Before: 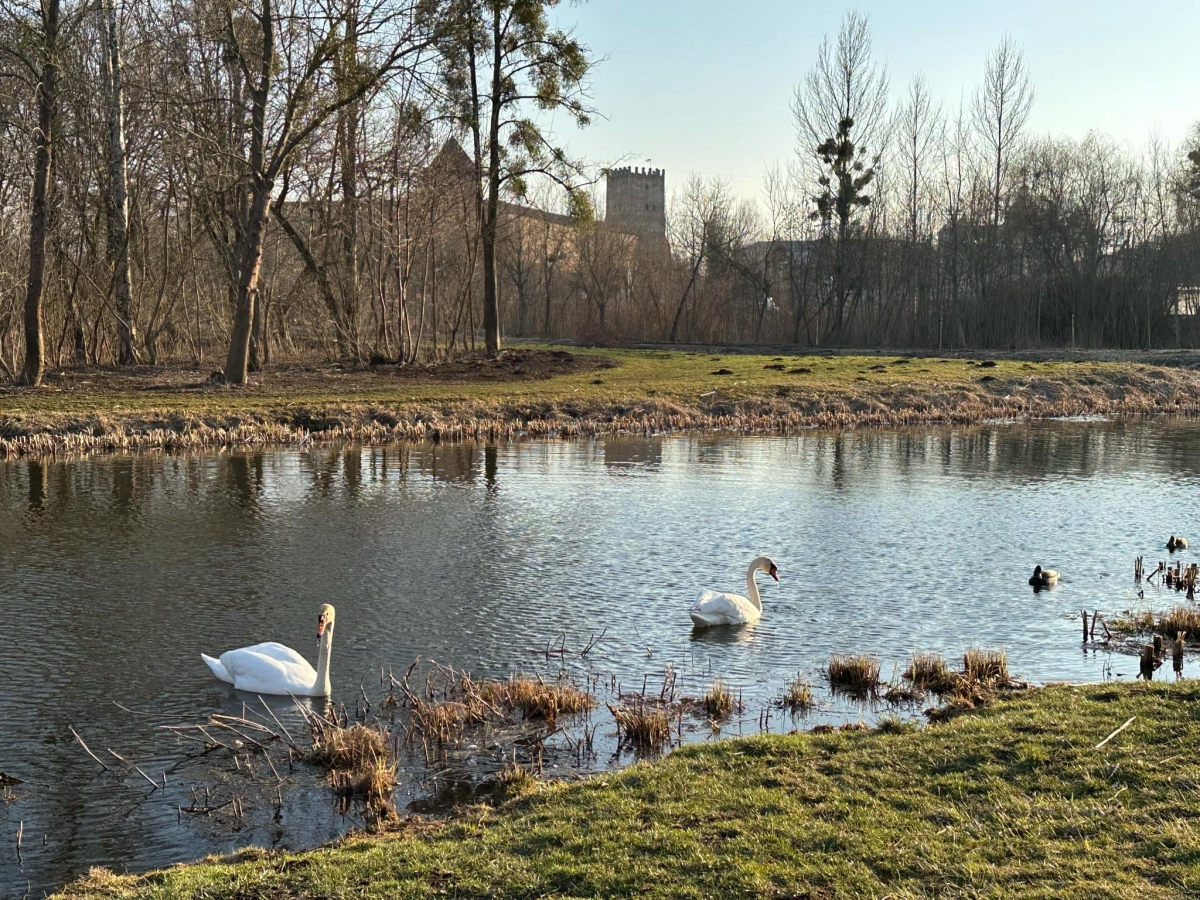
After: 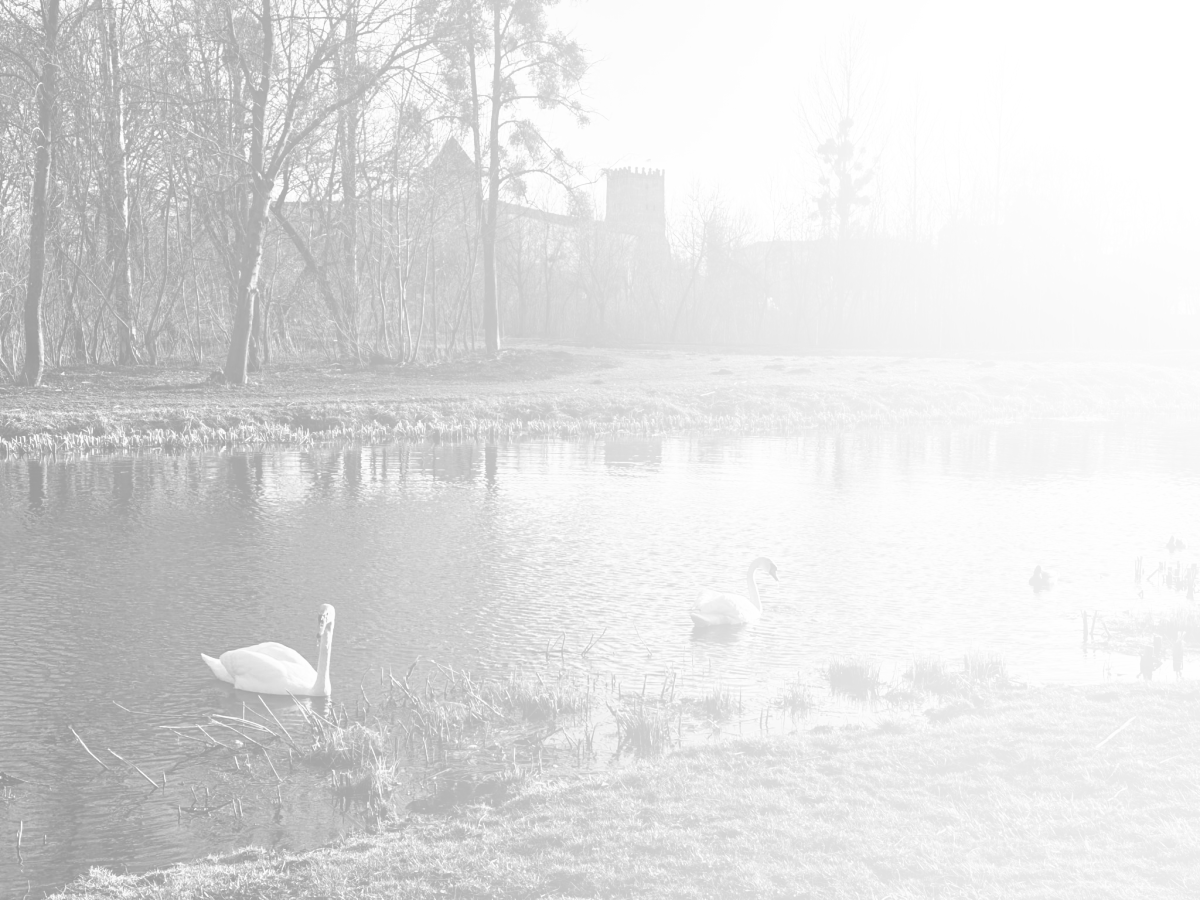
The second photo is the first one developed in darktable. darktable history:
monochrome: on, module defaults
tone curve: curves: ch0 [(0, 0) (0.042, 0.01) (0.223, 0.123) (0.59, 0.574) (0.802, 0.868) (1, 1)], color space Lab, linked channels, preserve colors none
bloom: size 85%, threshold 5%, strength 85%
